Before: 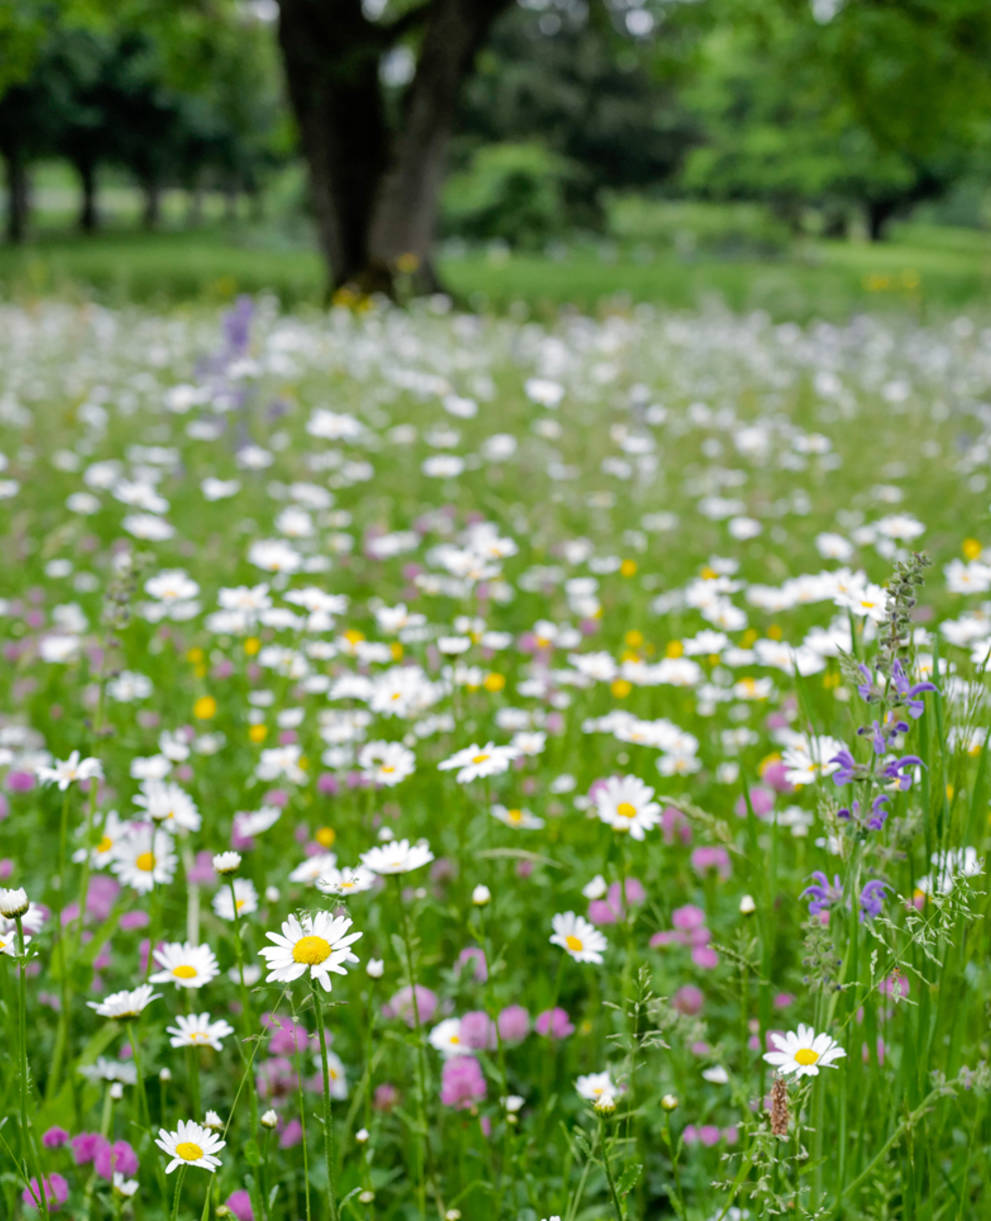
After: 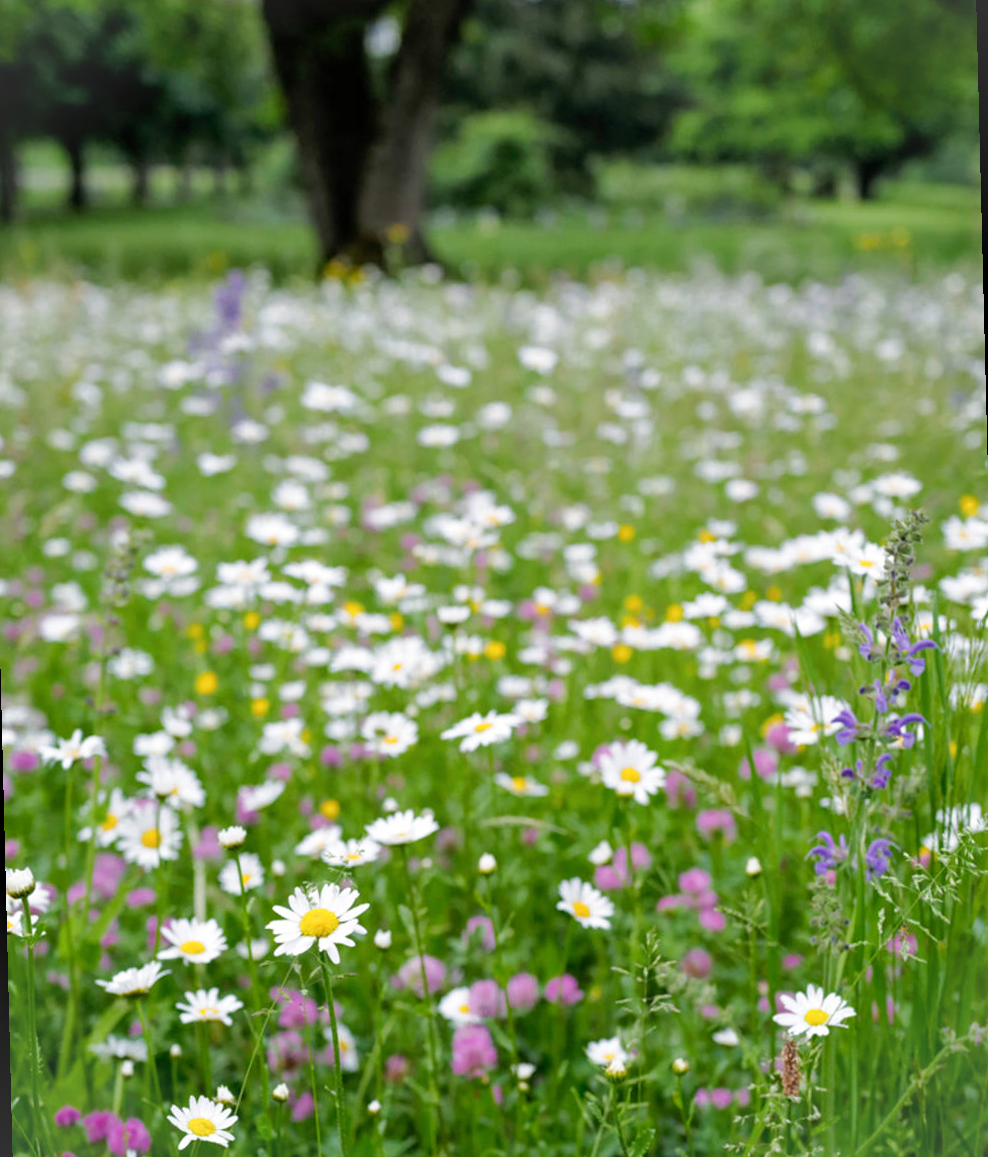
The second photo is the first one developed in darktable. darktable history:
rotate and perspective: rotation -1.42°, crop left 0.016, crop right 0.984, crop top 0.035, crop bottom 0.965
shadows and highlights: shadows 0, highlights 40
vignetting: fall-off start 100%, brightness 0.05, saturation 0
